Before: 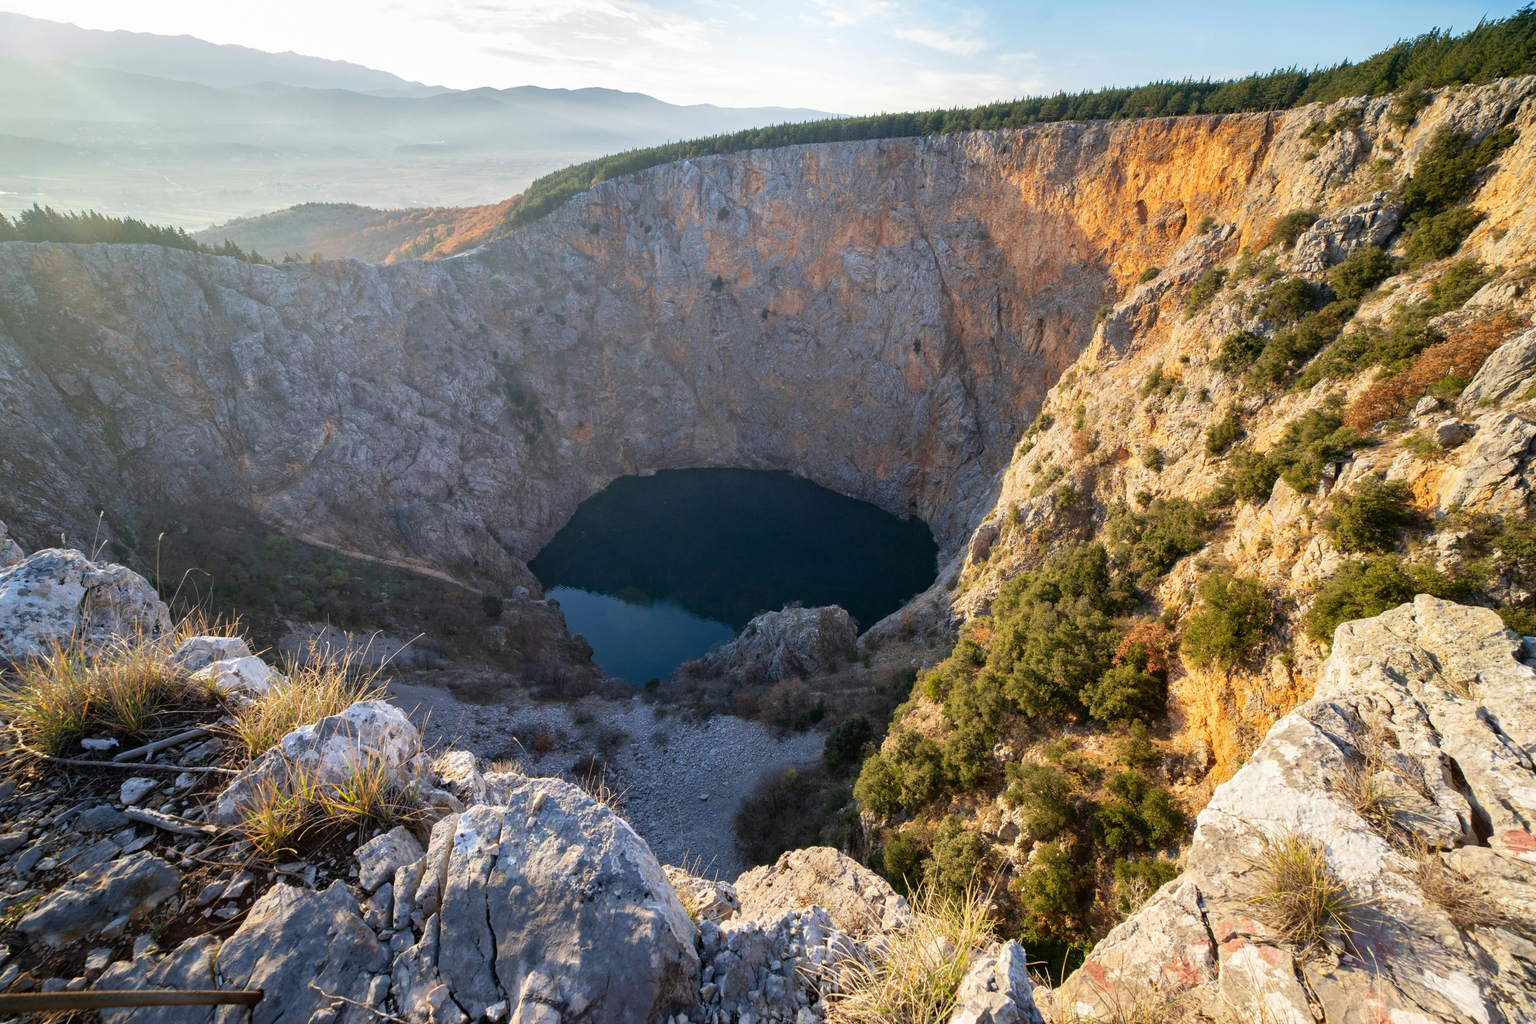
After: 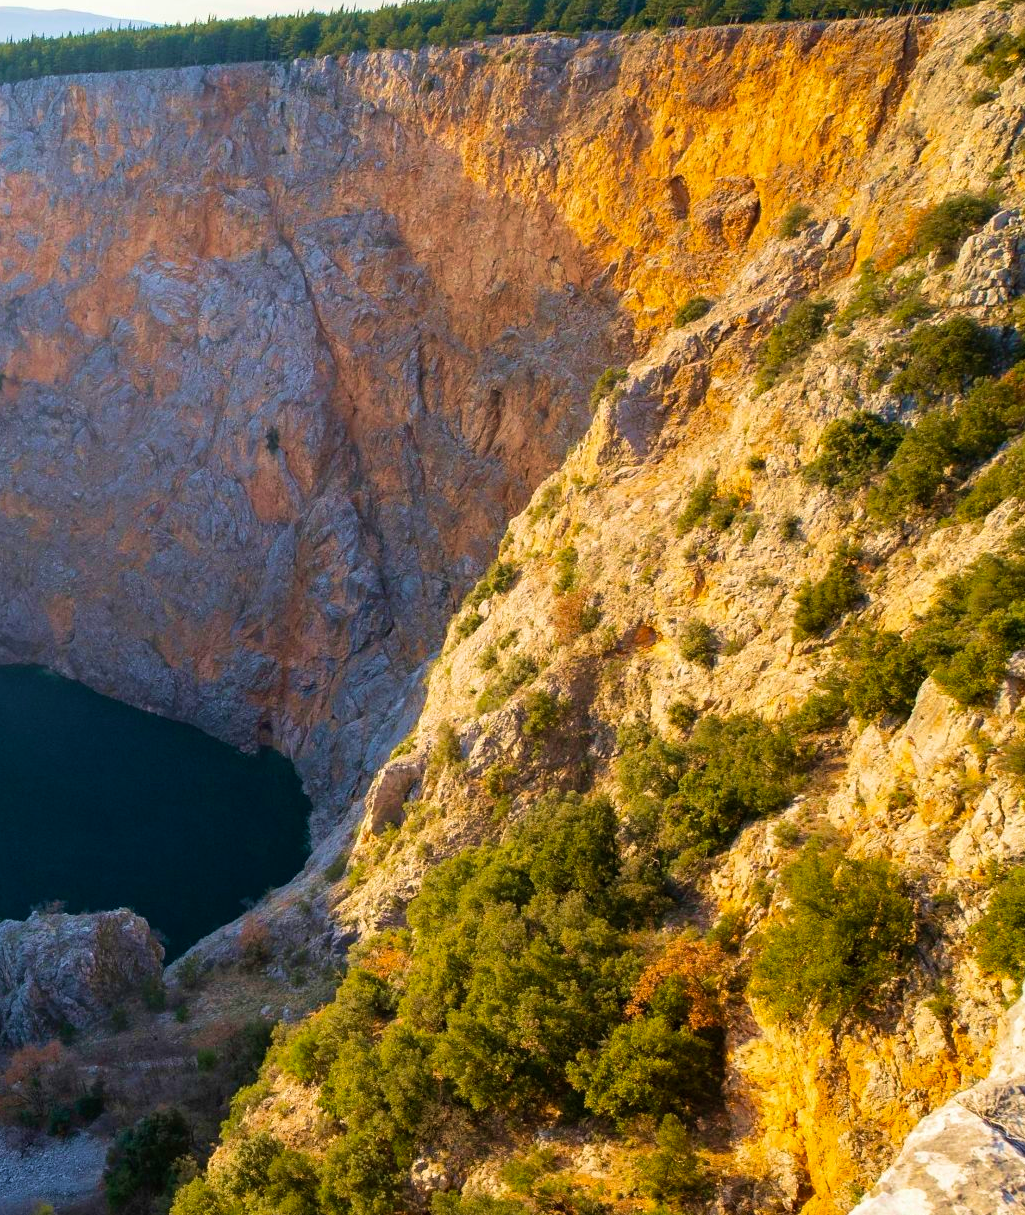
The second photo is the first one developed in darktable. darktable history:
color balance rgb: perceptual saturation grading › global saturation 25%, global vibrance 20%
velvia: strength 45%
crop and rotate: left 49.936%, top 10.094%, right 13.136%, bottom 24.256%
